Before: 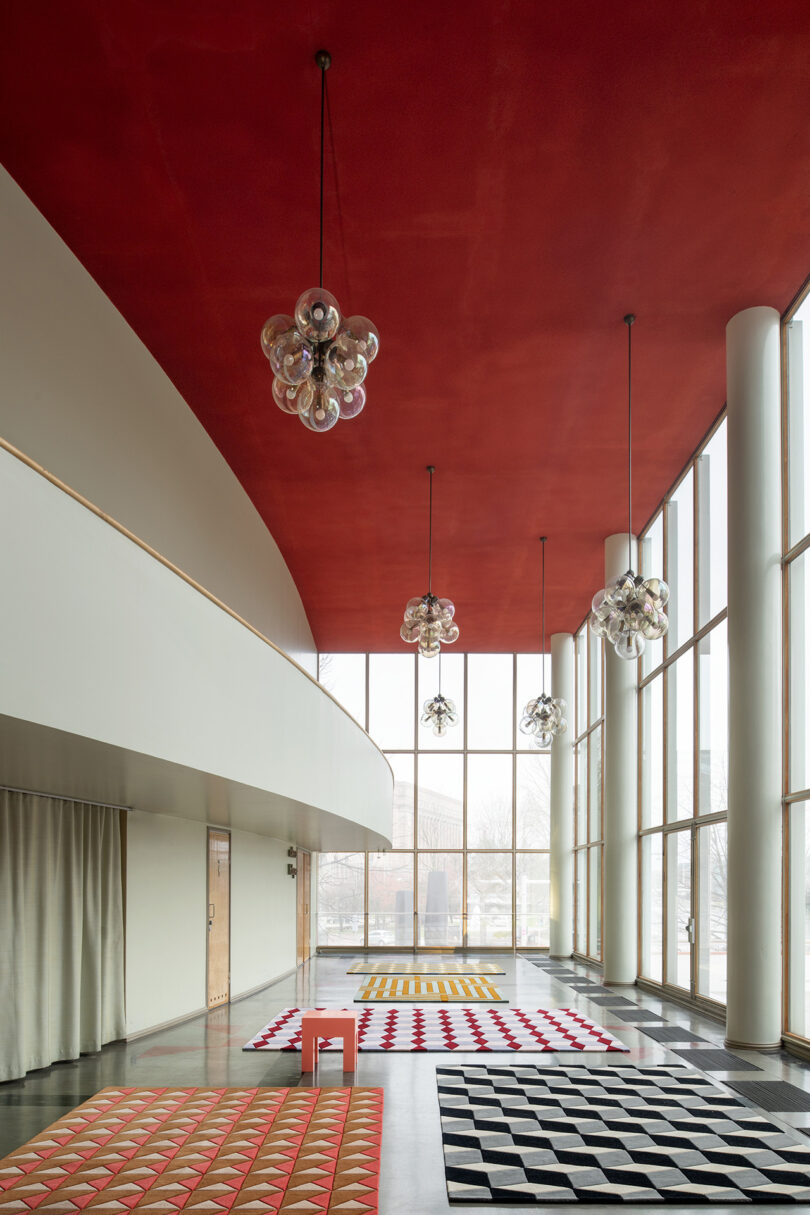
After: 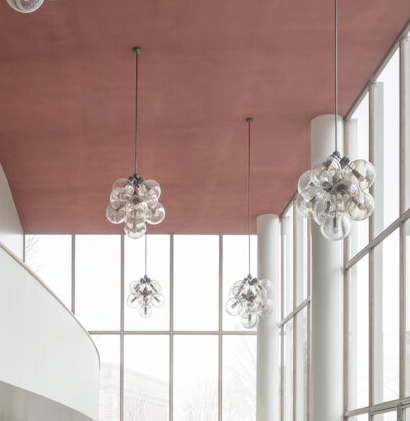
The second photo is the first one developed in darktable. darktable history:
crop: left 36.414%, top 34.504%, right 12.954%, bottom 30.821%
contrast brightness saturation: brightness 0.189, saturation -0.513
